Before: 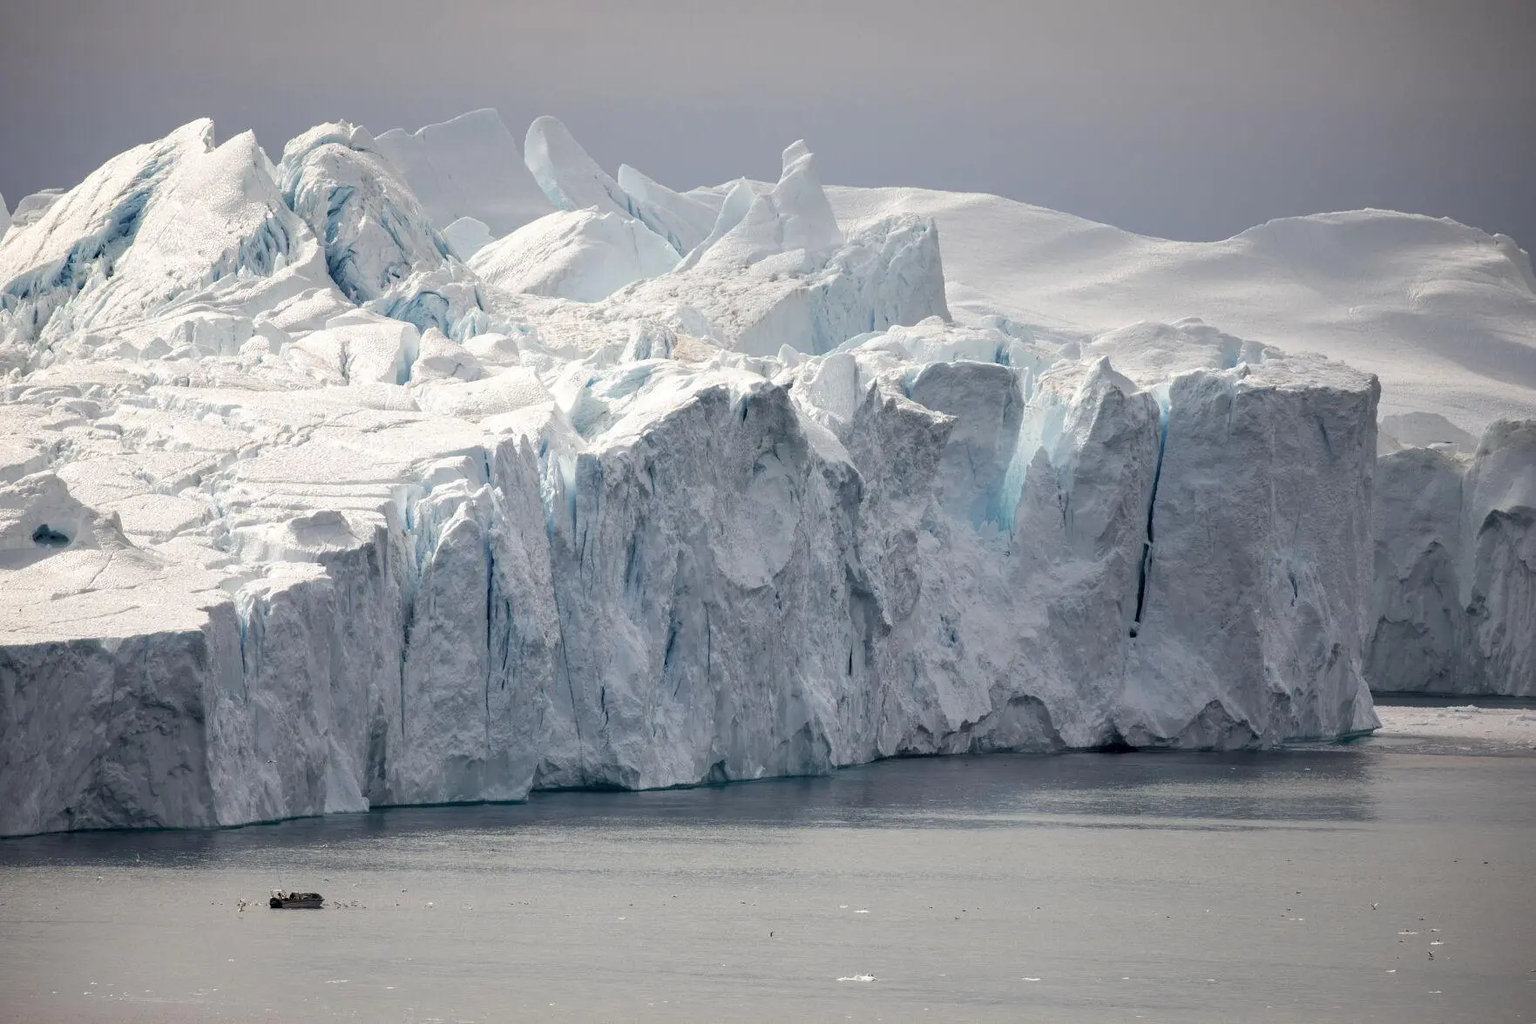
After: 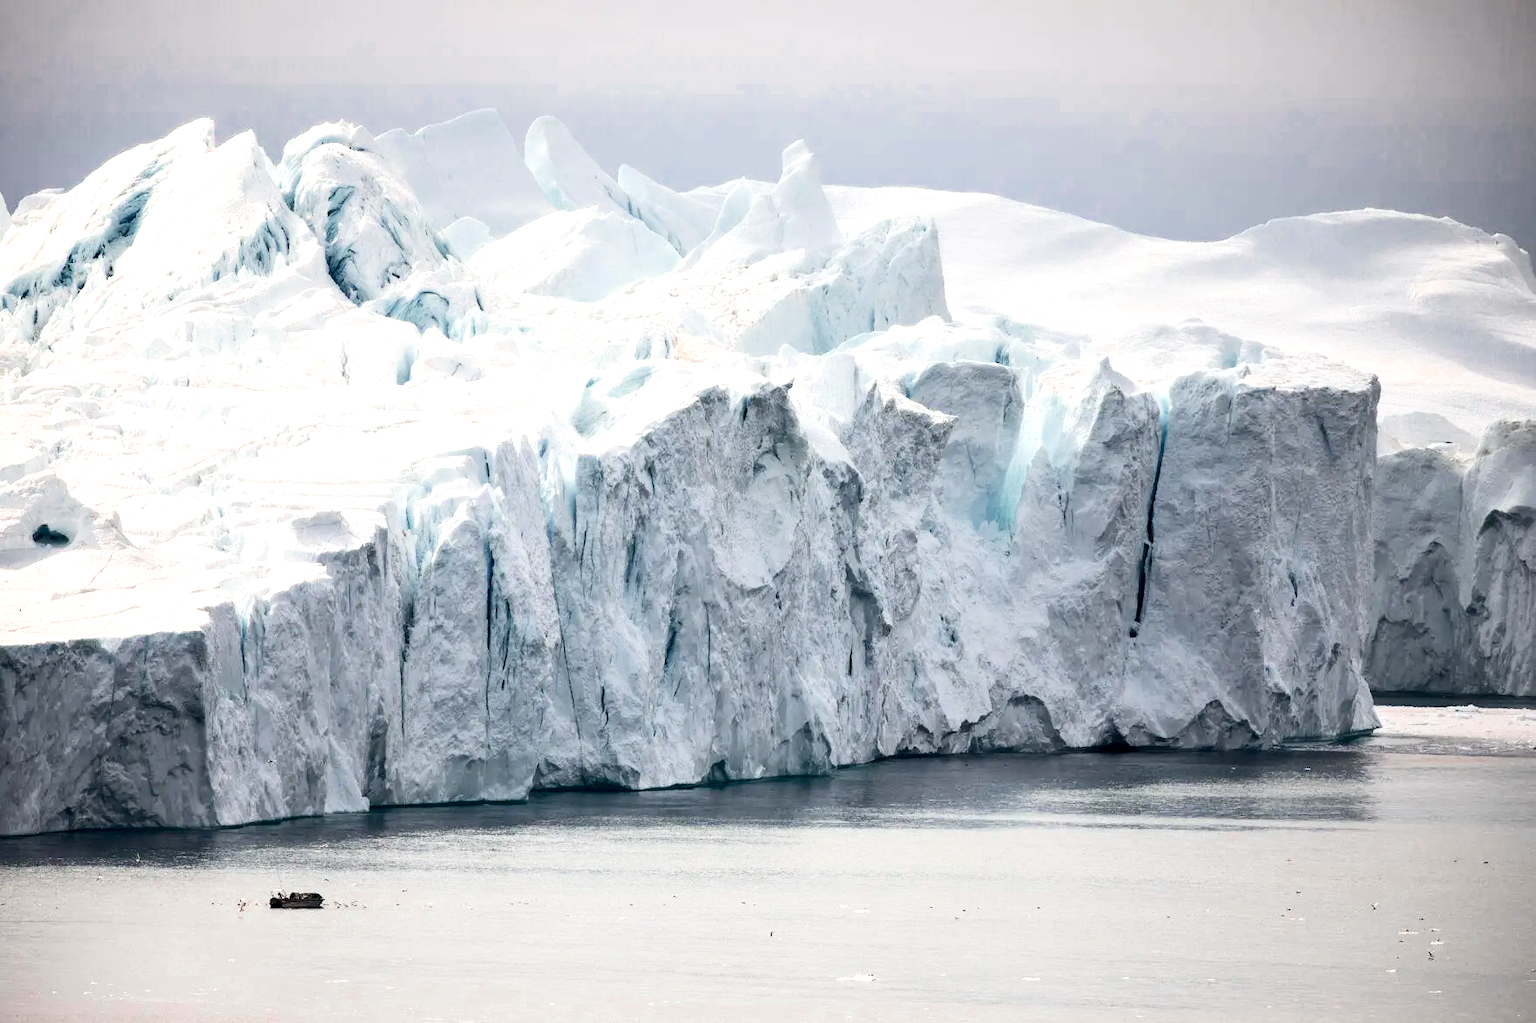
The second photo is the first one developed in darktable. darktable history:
tone equalizer: mask exposure compensation -0.512 EV
exposure: exposure 0.774 EV, compensate highlight preservation false
contrast brightness saturation: contrast 0.294
color zones: curves: ch0 [(0, 0.5) (0.125, 0.4) (0.25, 0.5) (0.375, 0.4) (0.5, 0.4) (0.625, 0.35) (0.75, 0.35) (0.875, 0.5)]; ch1 [(0, 0.35) (0.125, 0.45) (0.25, 0.35) (0.375, 0.35) (0.5, 0.35) (0.625, 0.35) (0.75, 0.45) (0.875, 0.35)]; ch2 [(0, 0.6) (0.125, 0.5) (0.25, 0.5) (0.375, 0.6) (0.5, 0.6) (0.625, 0.5) (0.75, 0.5) (0.875, 0.5)]
